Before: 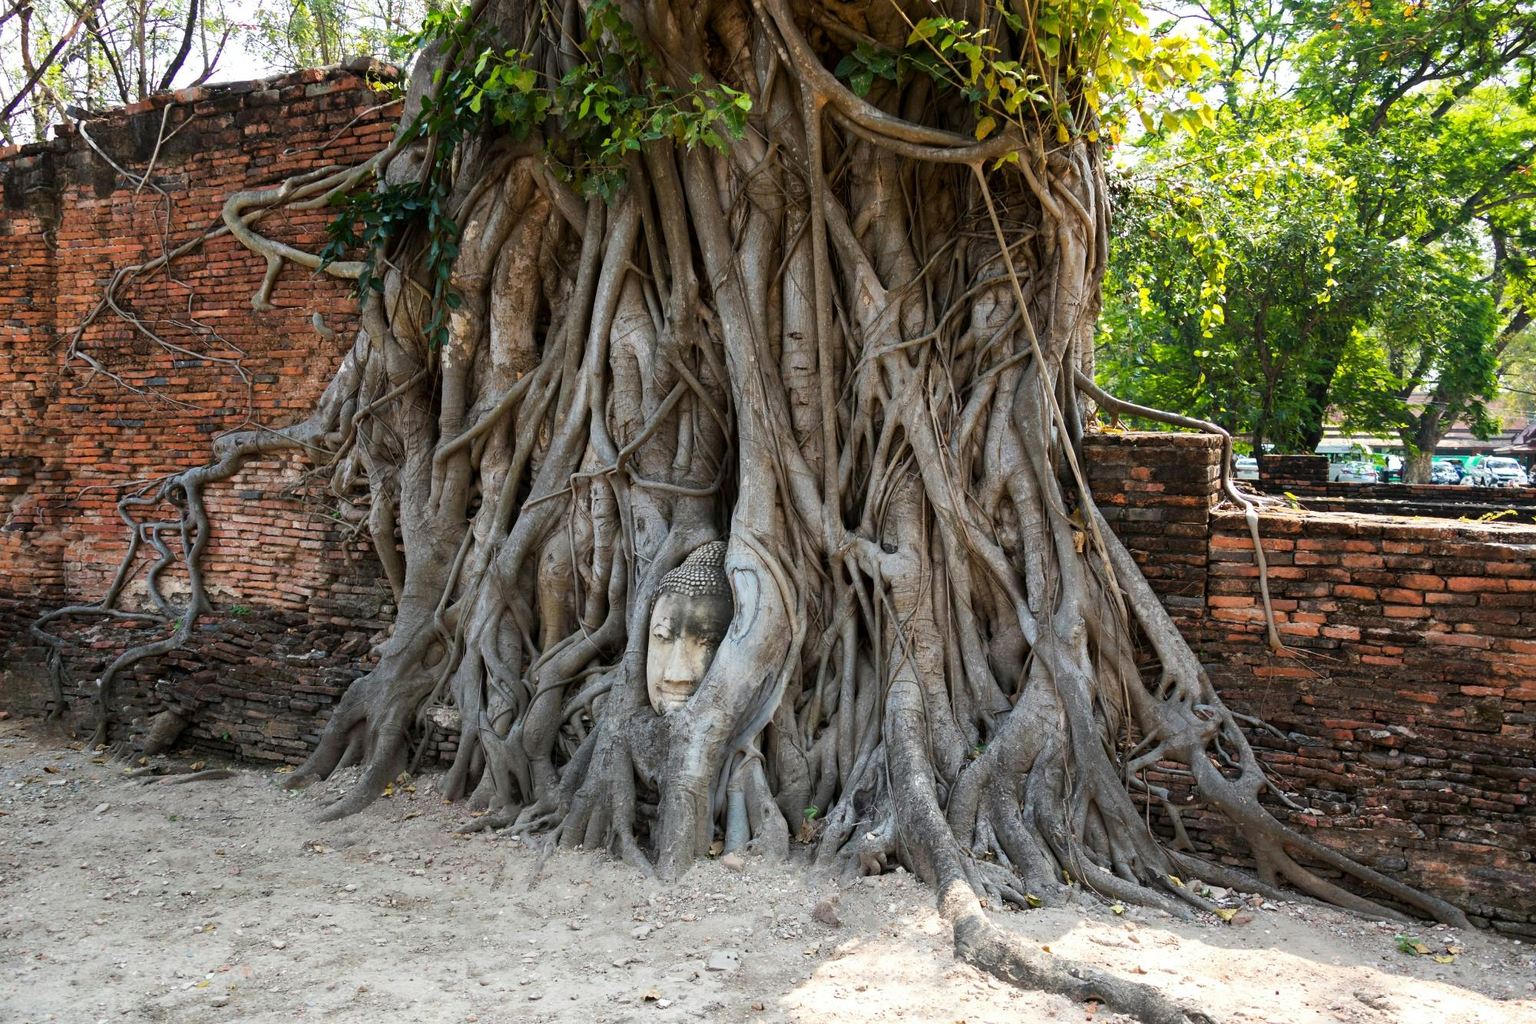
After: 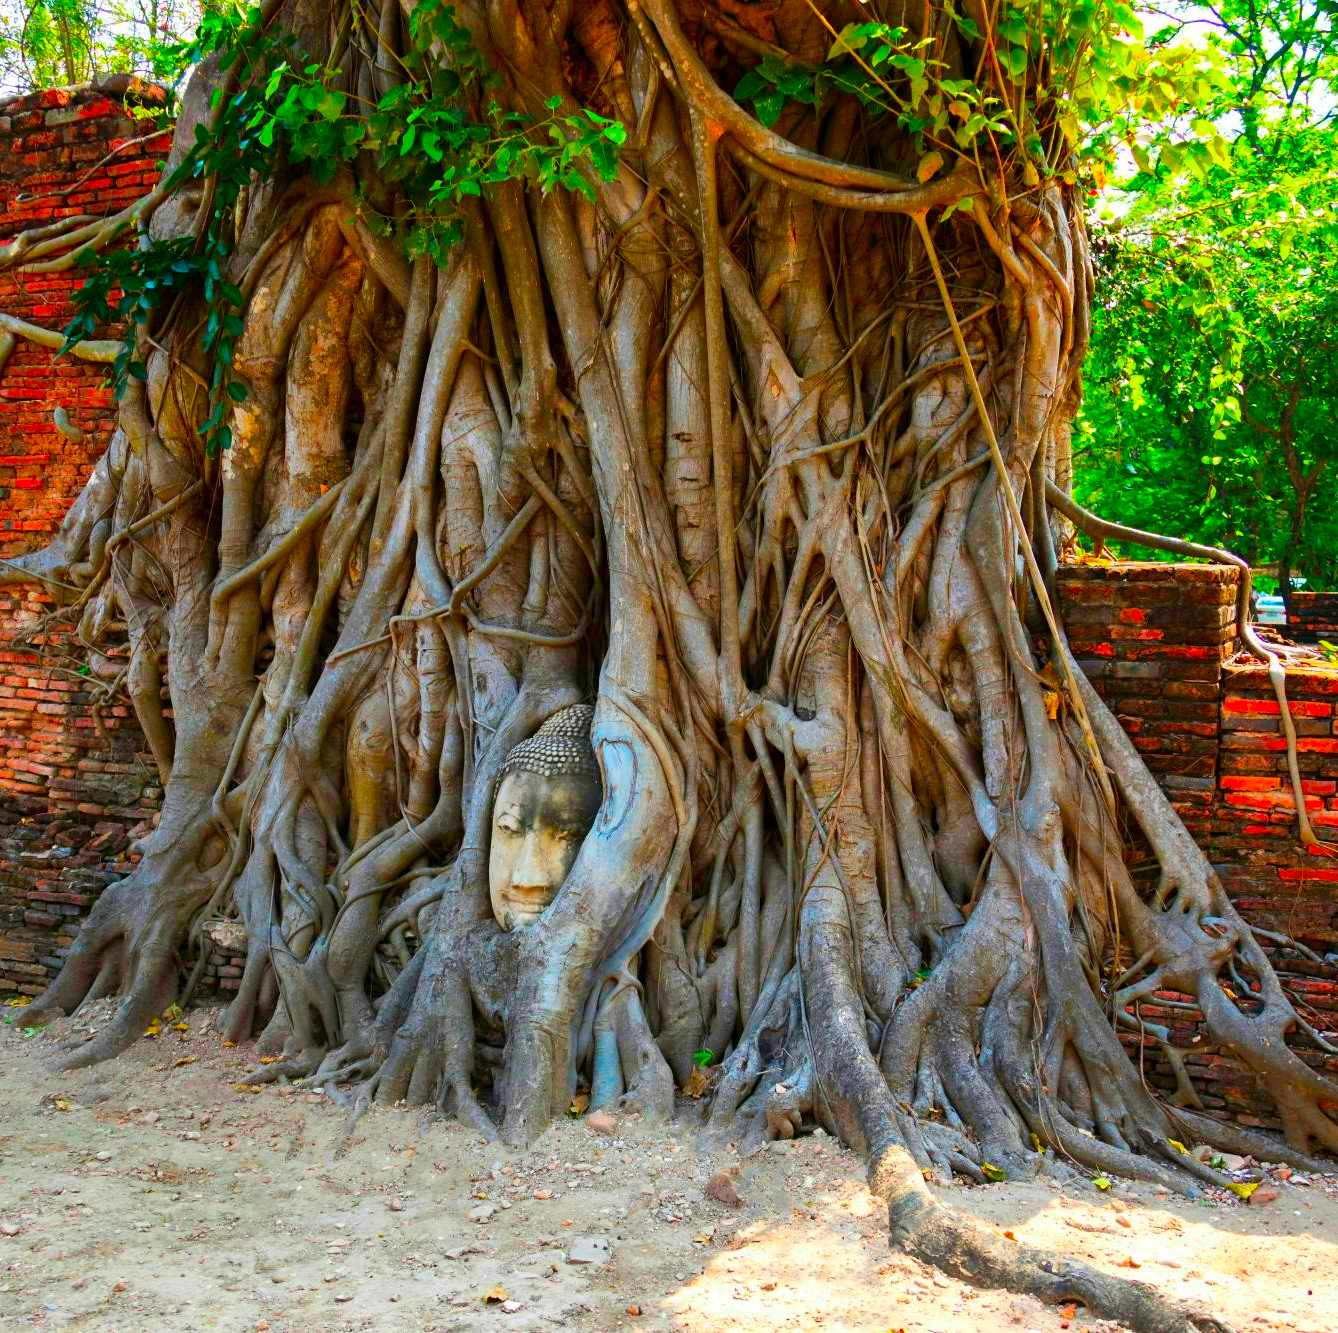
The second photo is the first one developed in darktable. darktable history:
shadows and highlights: shadows 37.1, highlights -27.42, soften with gaussian
crop and rotate: left 17.661%, right 15.414%
color correction: highlights b* 0.053, saturation 2.97
